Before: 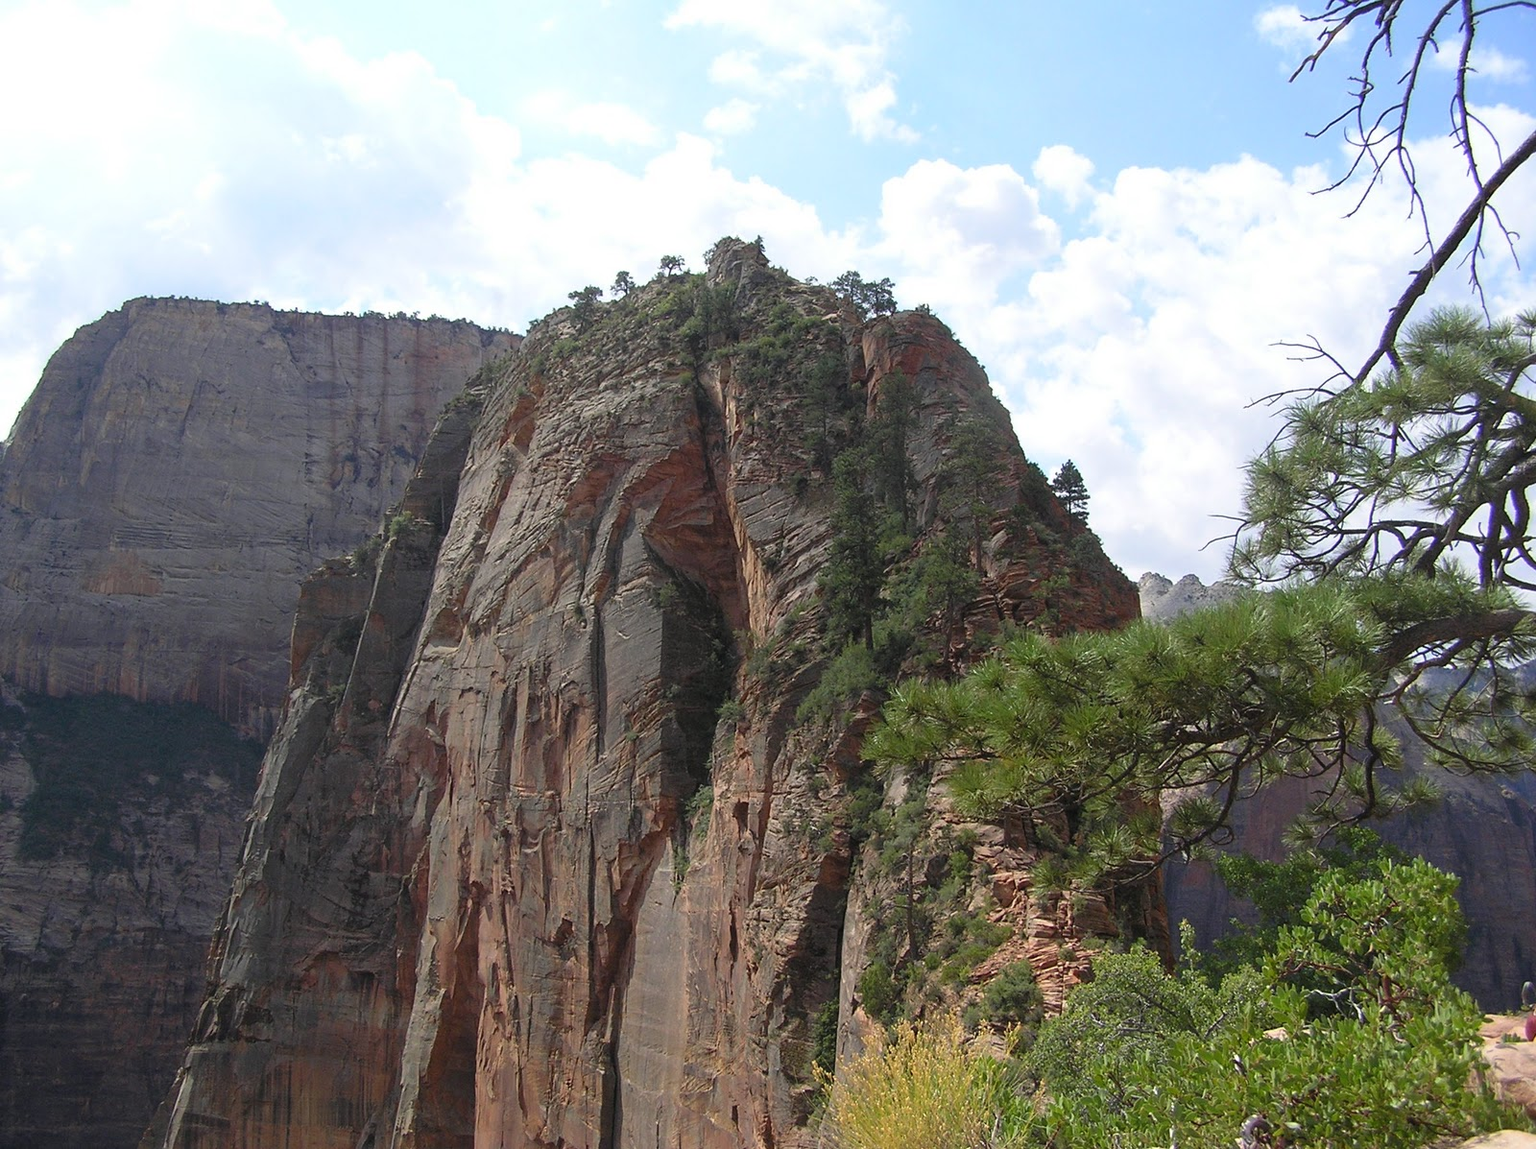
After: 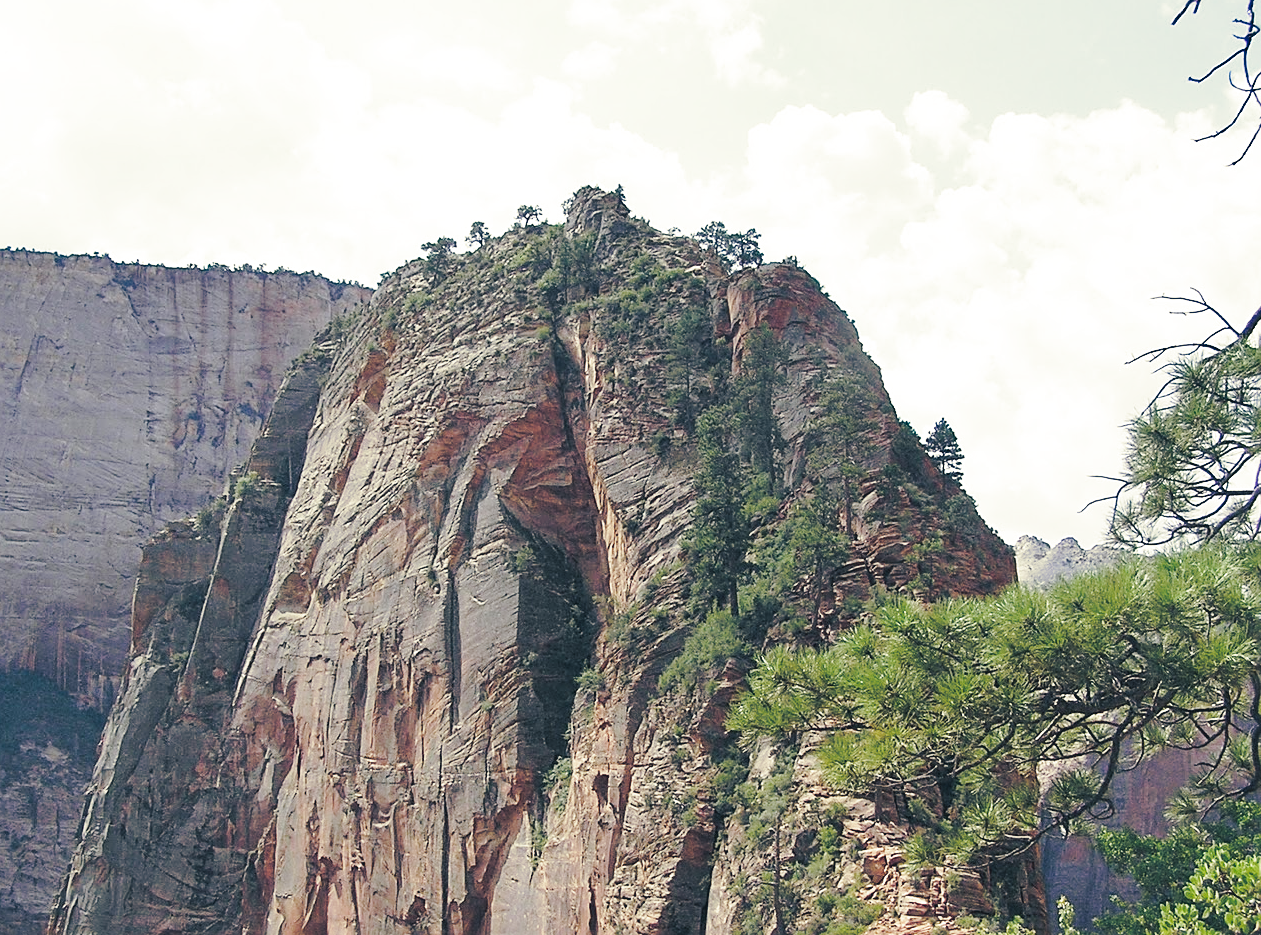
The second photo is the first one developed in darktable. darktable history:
rotate and perspective: automatic cropping original format, crop left 0, crop top 0
sharpen: on, module defaults
crop and rotate: left 10.77%, top 5.1%, right 10.41%, bottom 16.76%
base curve: curves: ch0 [(0, 0.007) (0.028, 0.063) (0.121, 0.311) (0.46, 0.743) (0.859, 0.957) (1, 1)], preserve colors none
split-toning: shadows › hue 216°, shadows › saturation 1, highlights › hue 57.6°, balance -33.4
shadows and highlights: soften with gaussian
exposure: black level correction 0.001, compensate highlight preservation false
